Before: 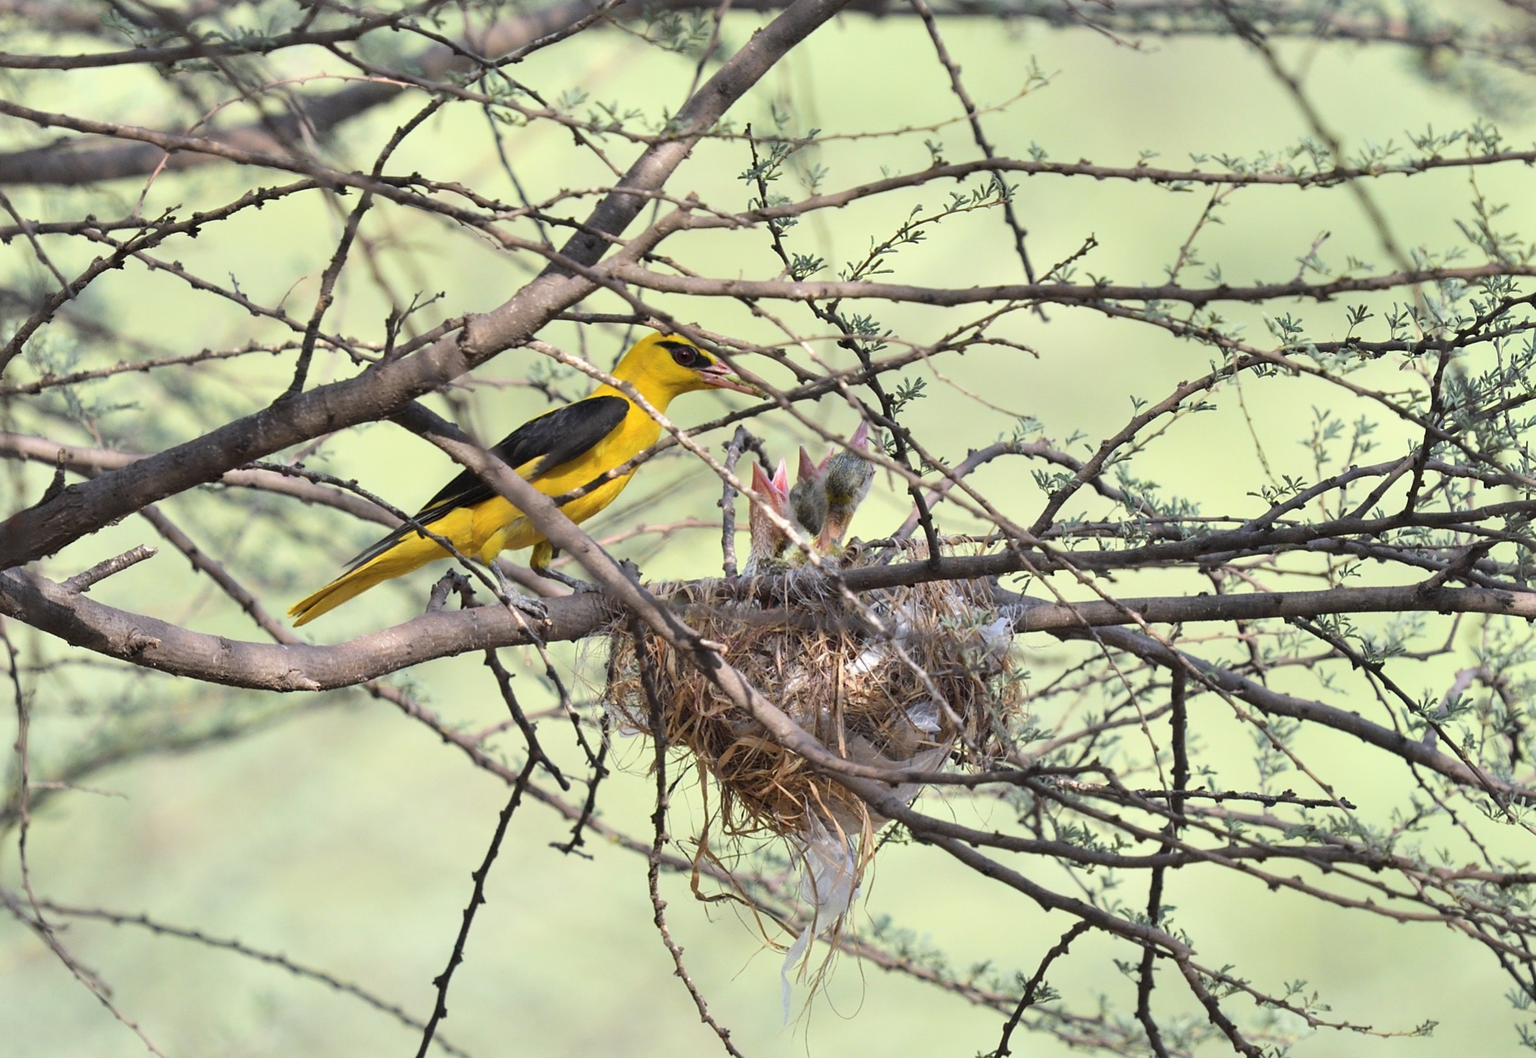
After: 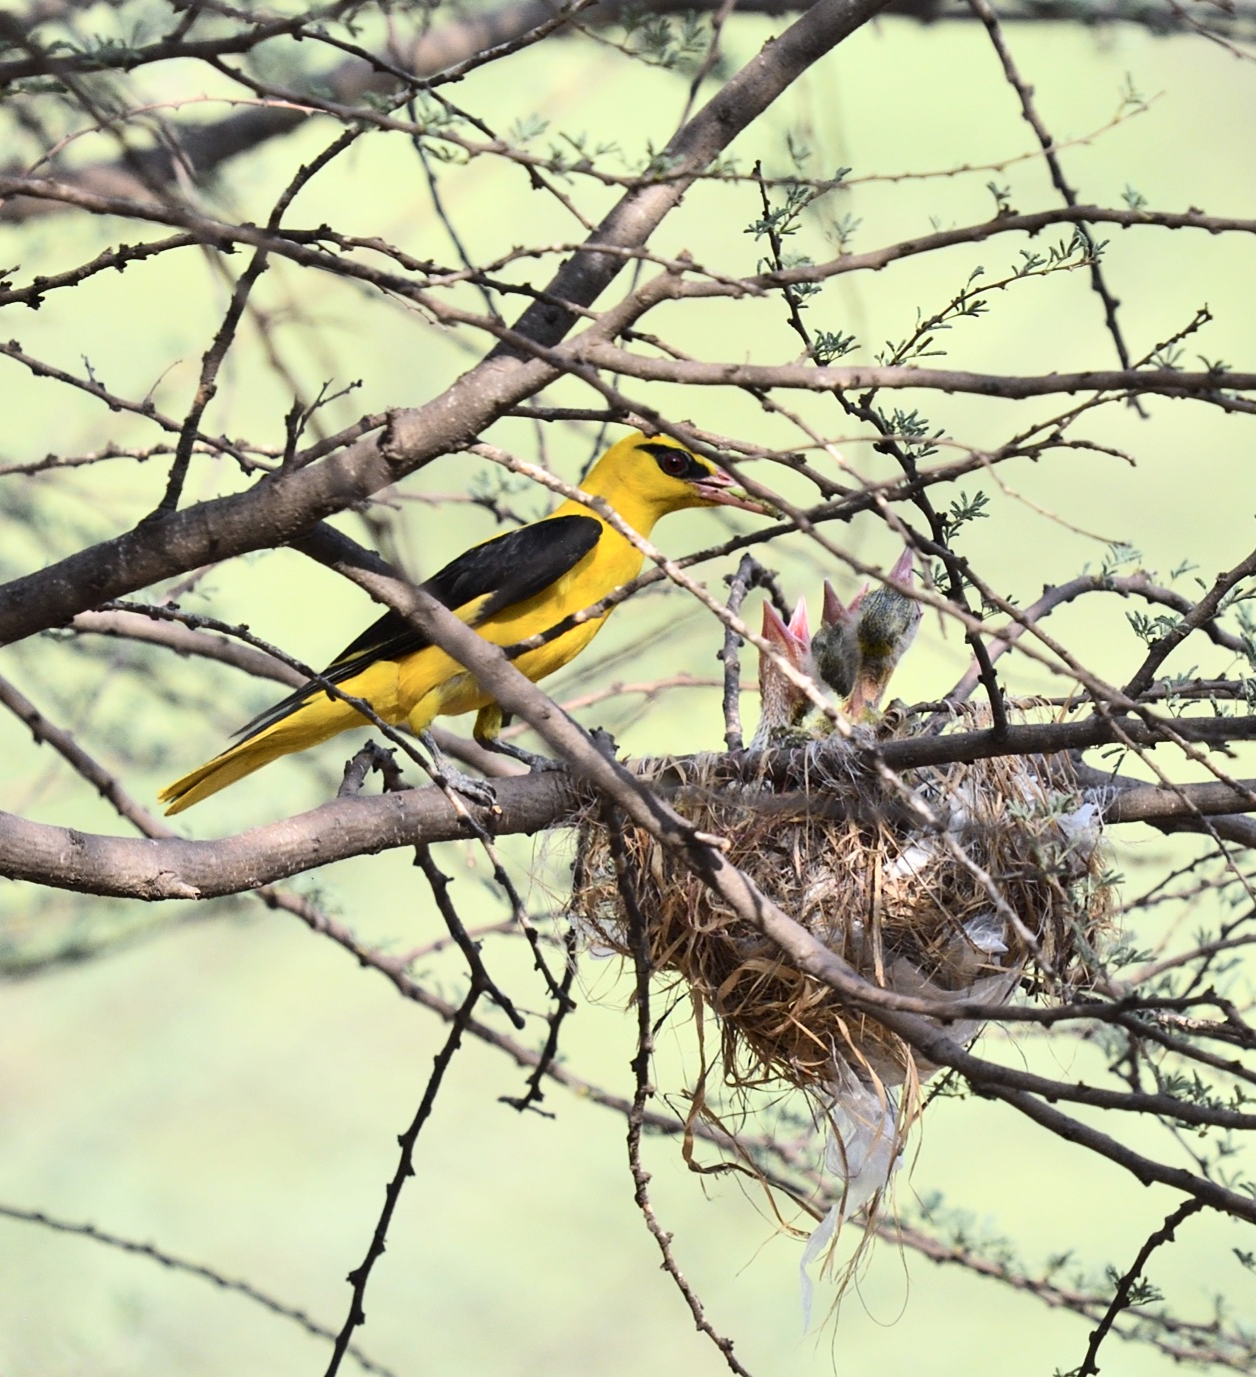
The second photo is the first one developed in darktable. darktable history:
crop: left 10.853%, right 26.3%
contrast brightness saturation: contrast 0.22
